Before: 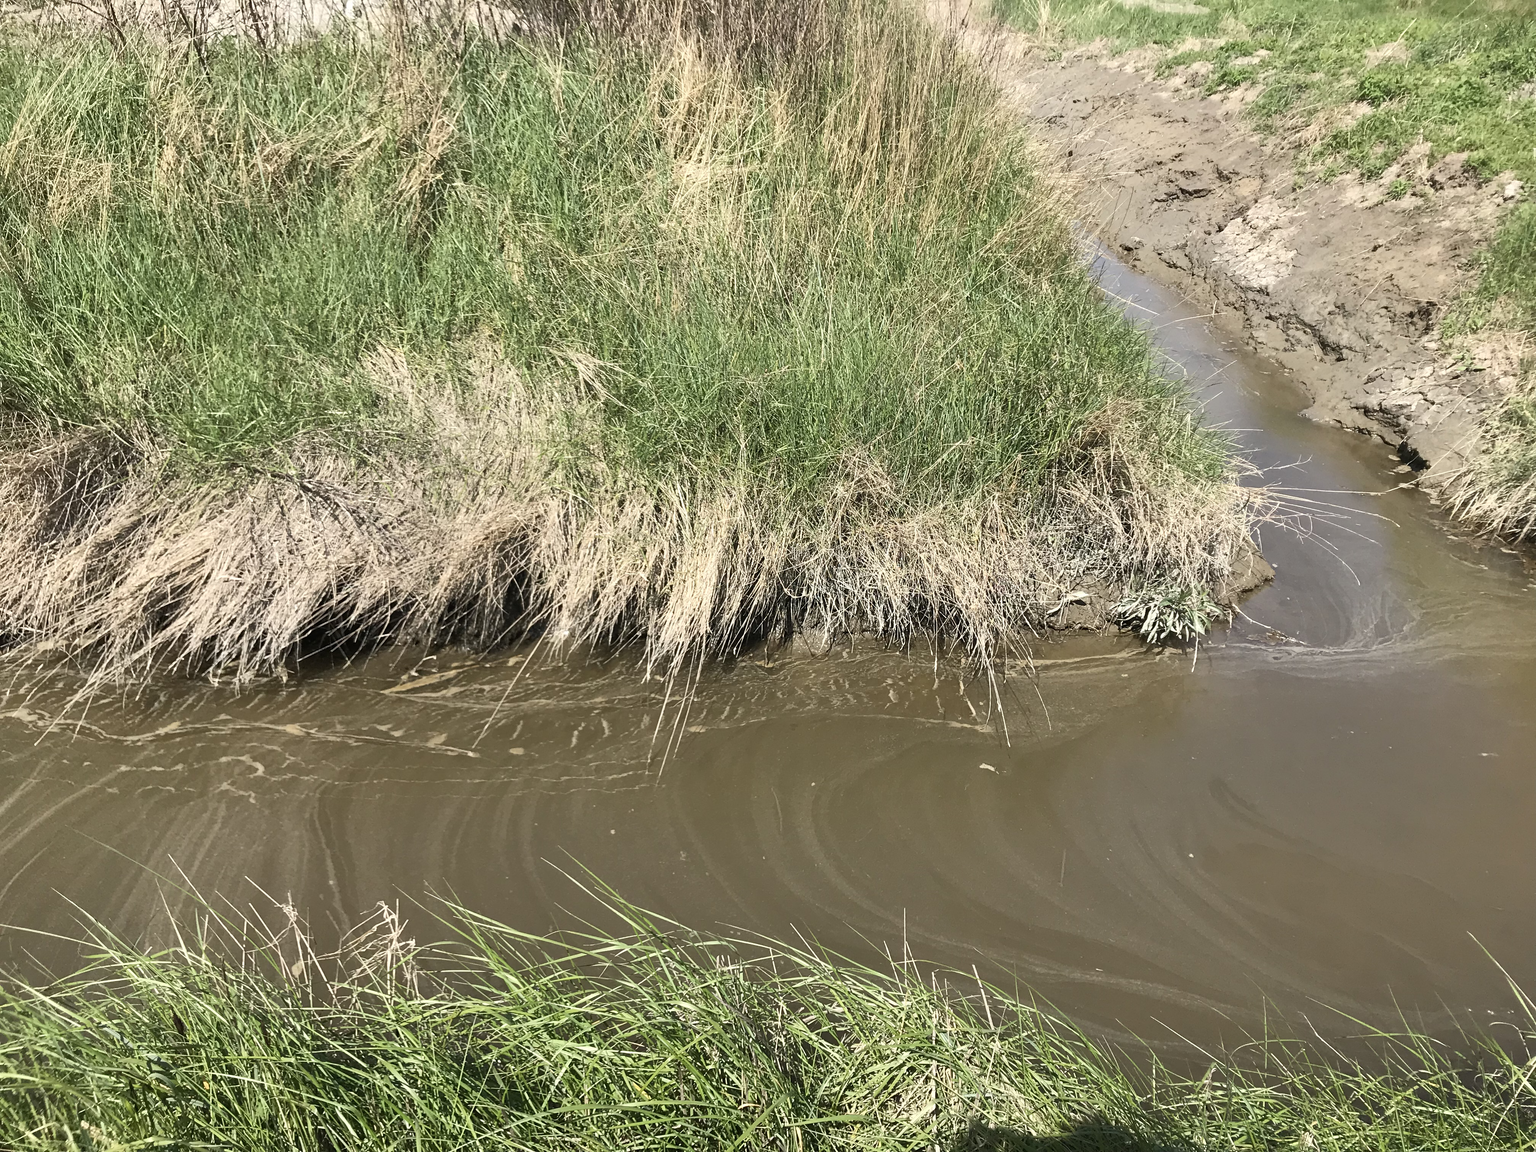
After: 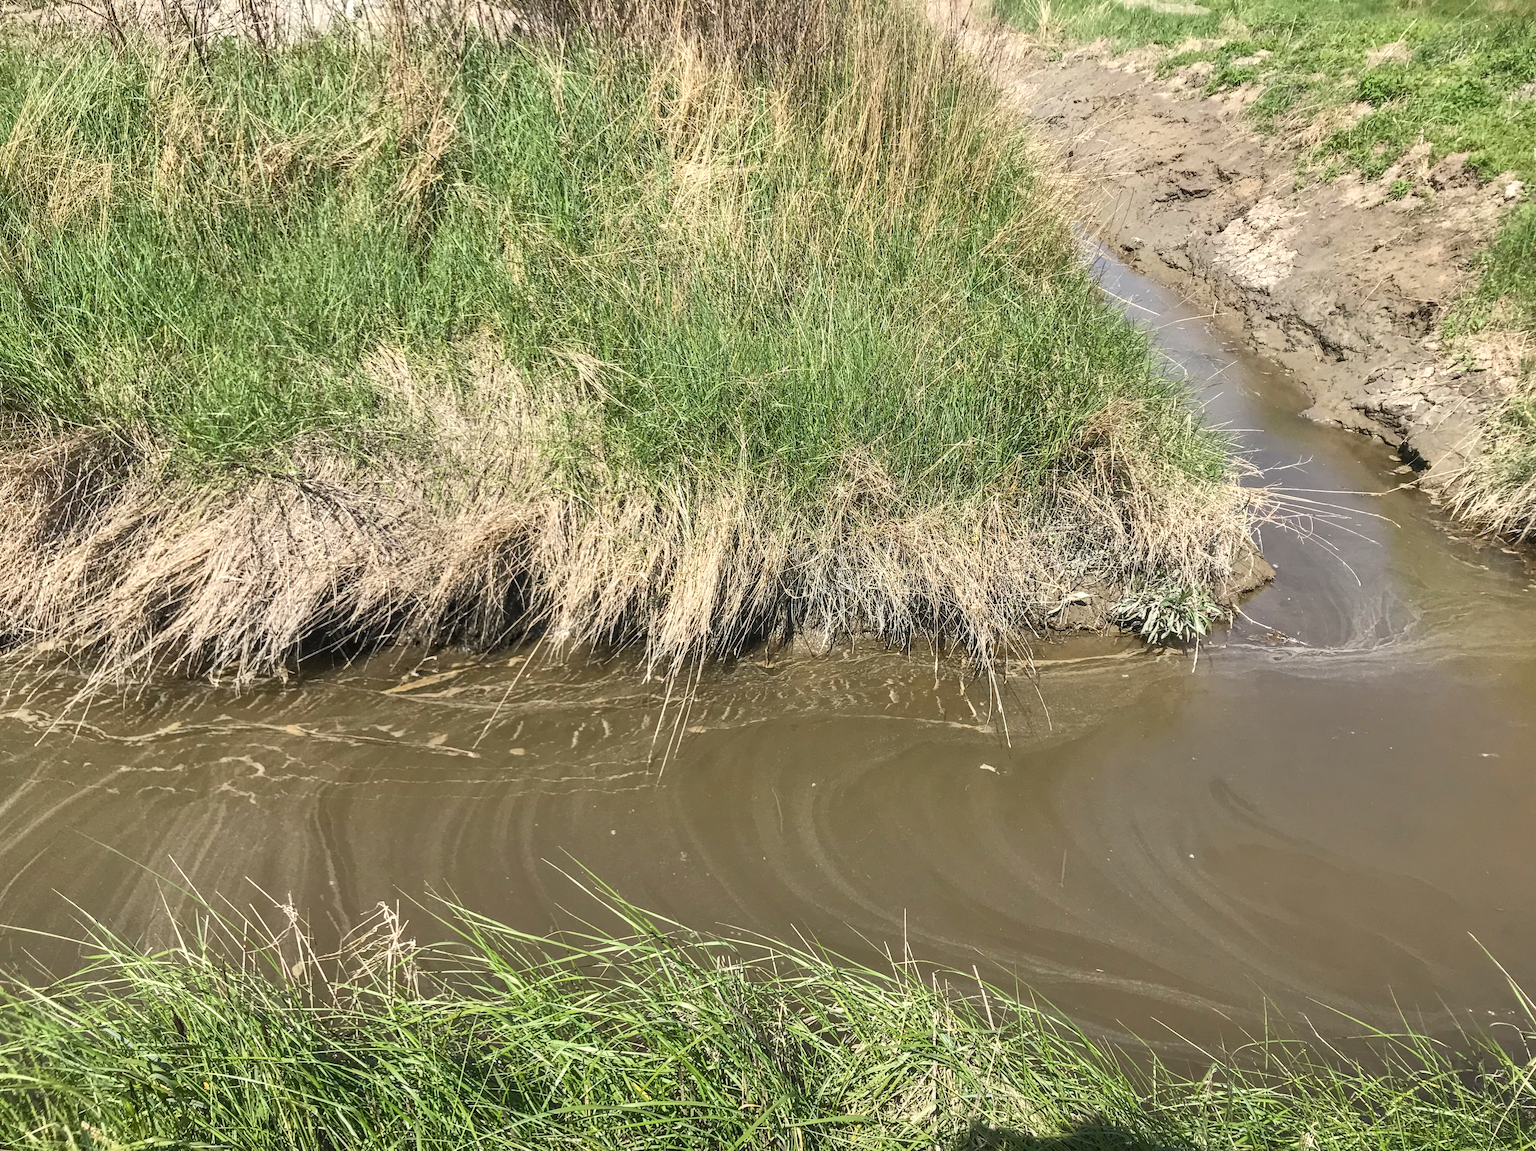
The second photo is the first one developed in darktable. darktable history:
local contrast: detail 140%
shadows and highlights: radius 125.46, shadows 21.19, highlights -21.19, low approximation 0.01
contrast brightness saturation: contrast -0.1, brightness 0.05, saturation 0.08
